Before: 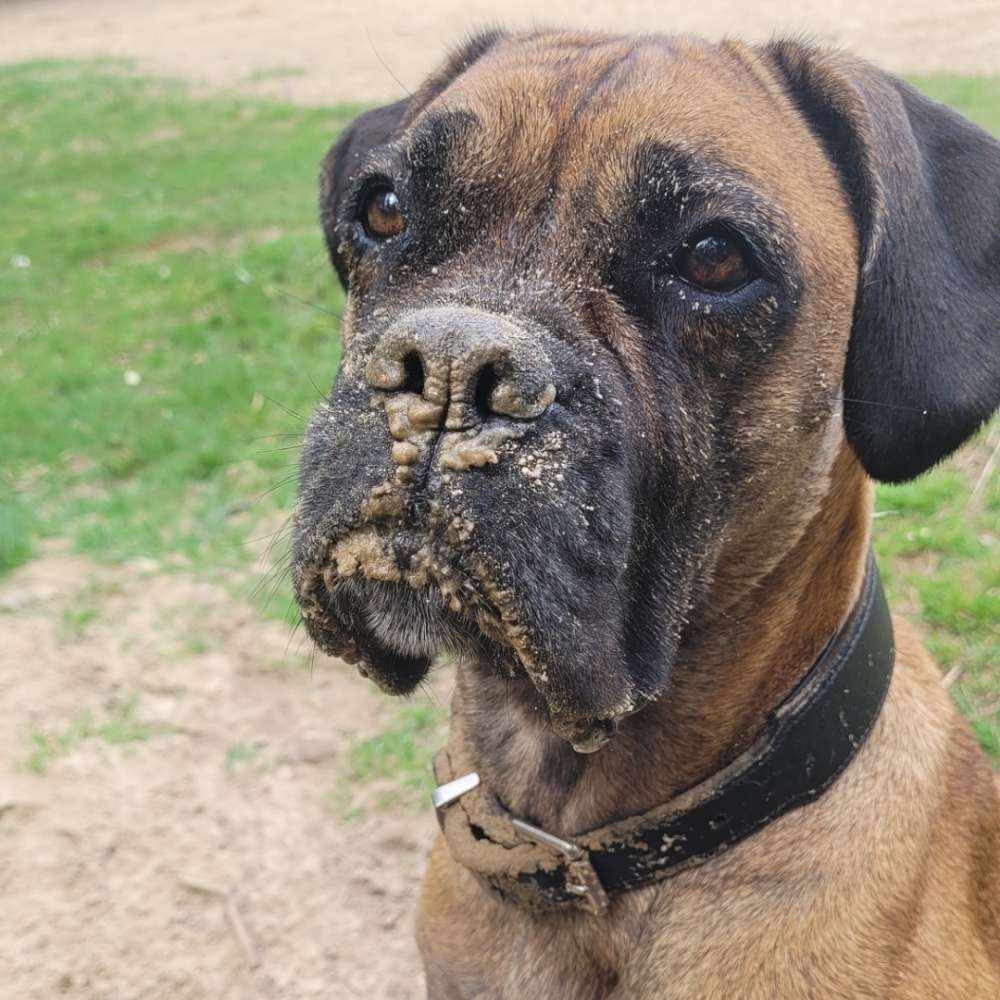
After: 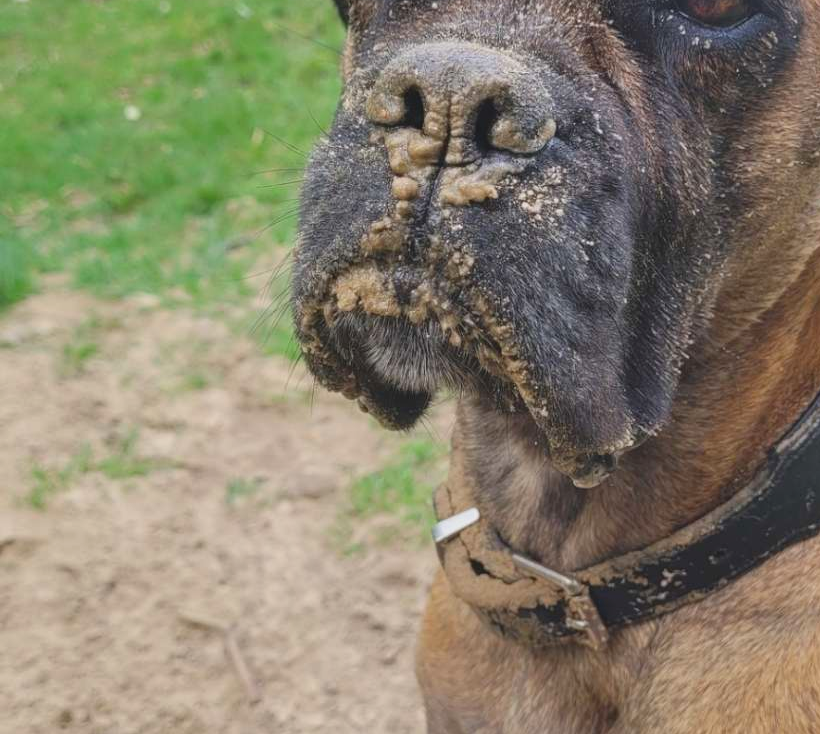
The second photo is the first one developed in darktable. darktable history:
shadows and highlights: soften with gaussian
lowpass: radius 0.1, contrast 0.85, saturation 1.1, unbound 0
crop: top 26.531%, right 17.959%
